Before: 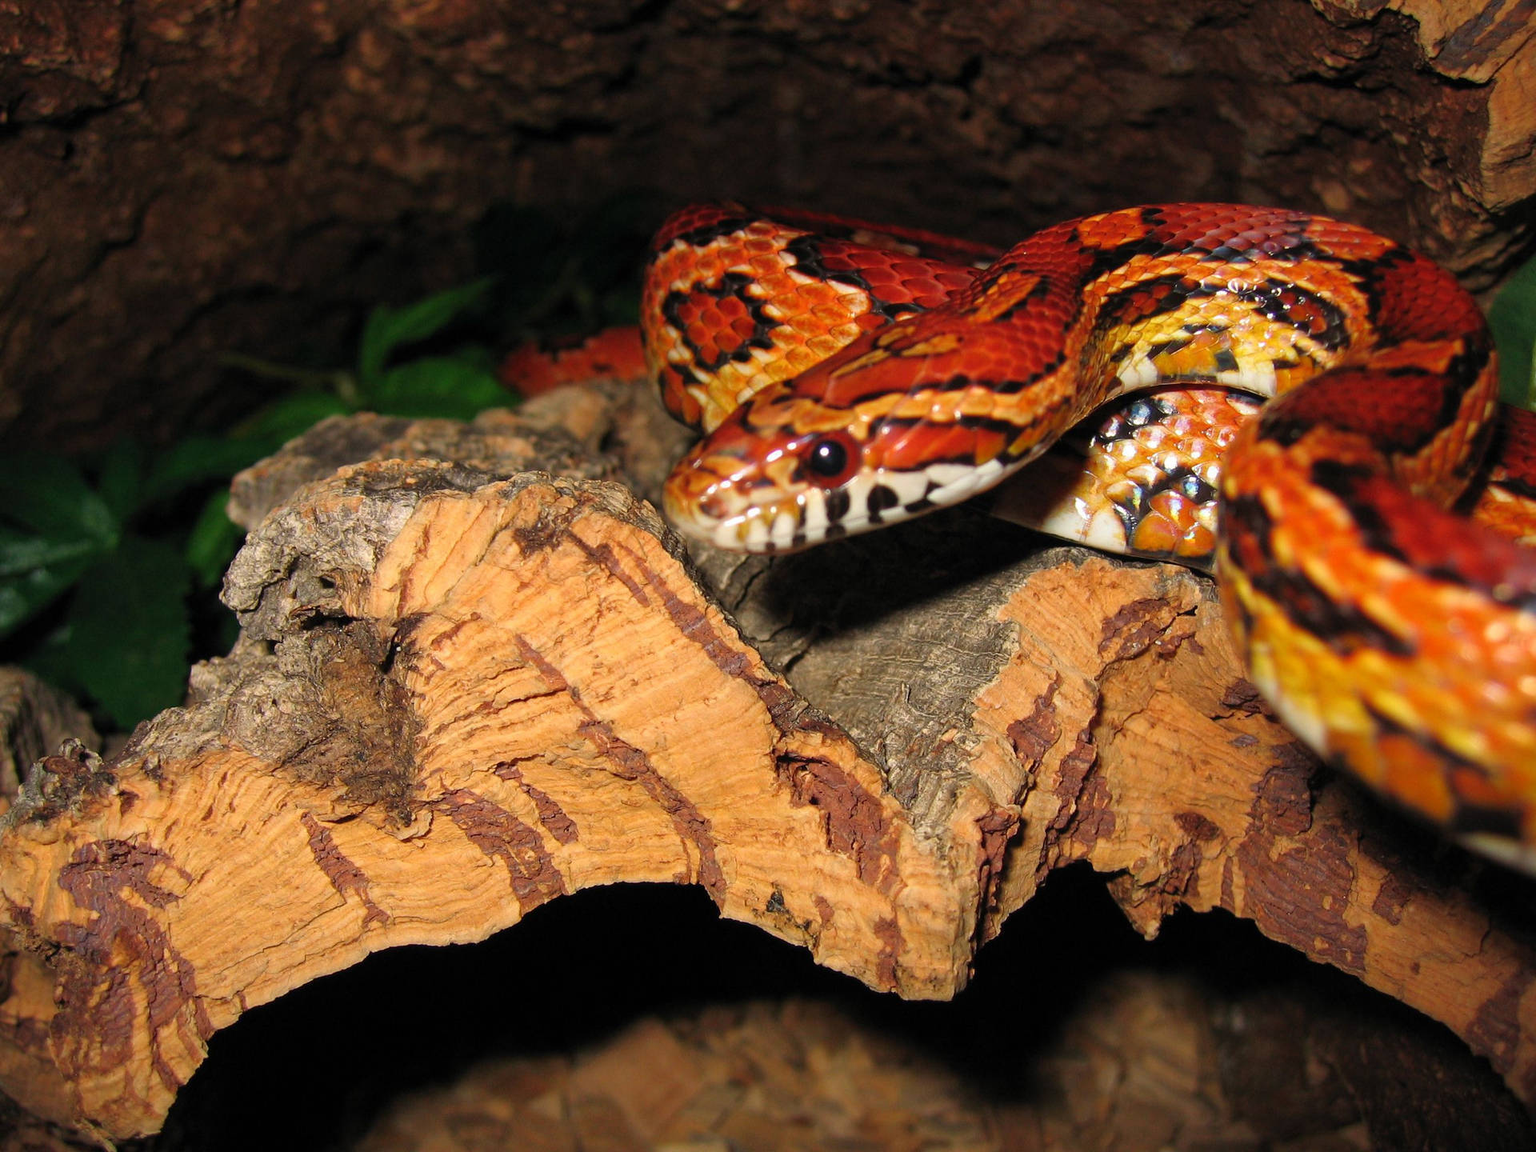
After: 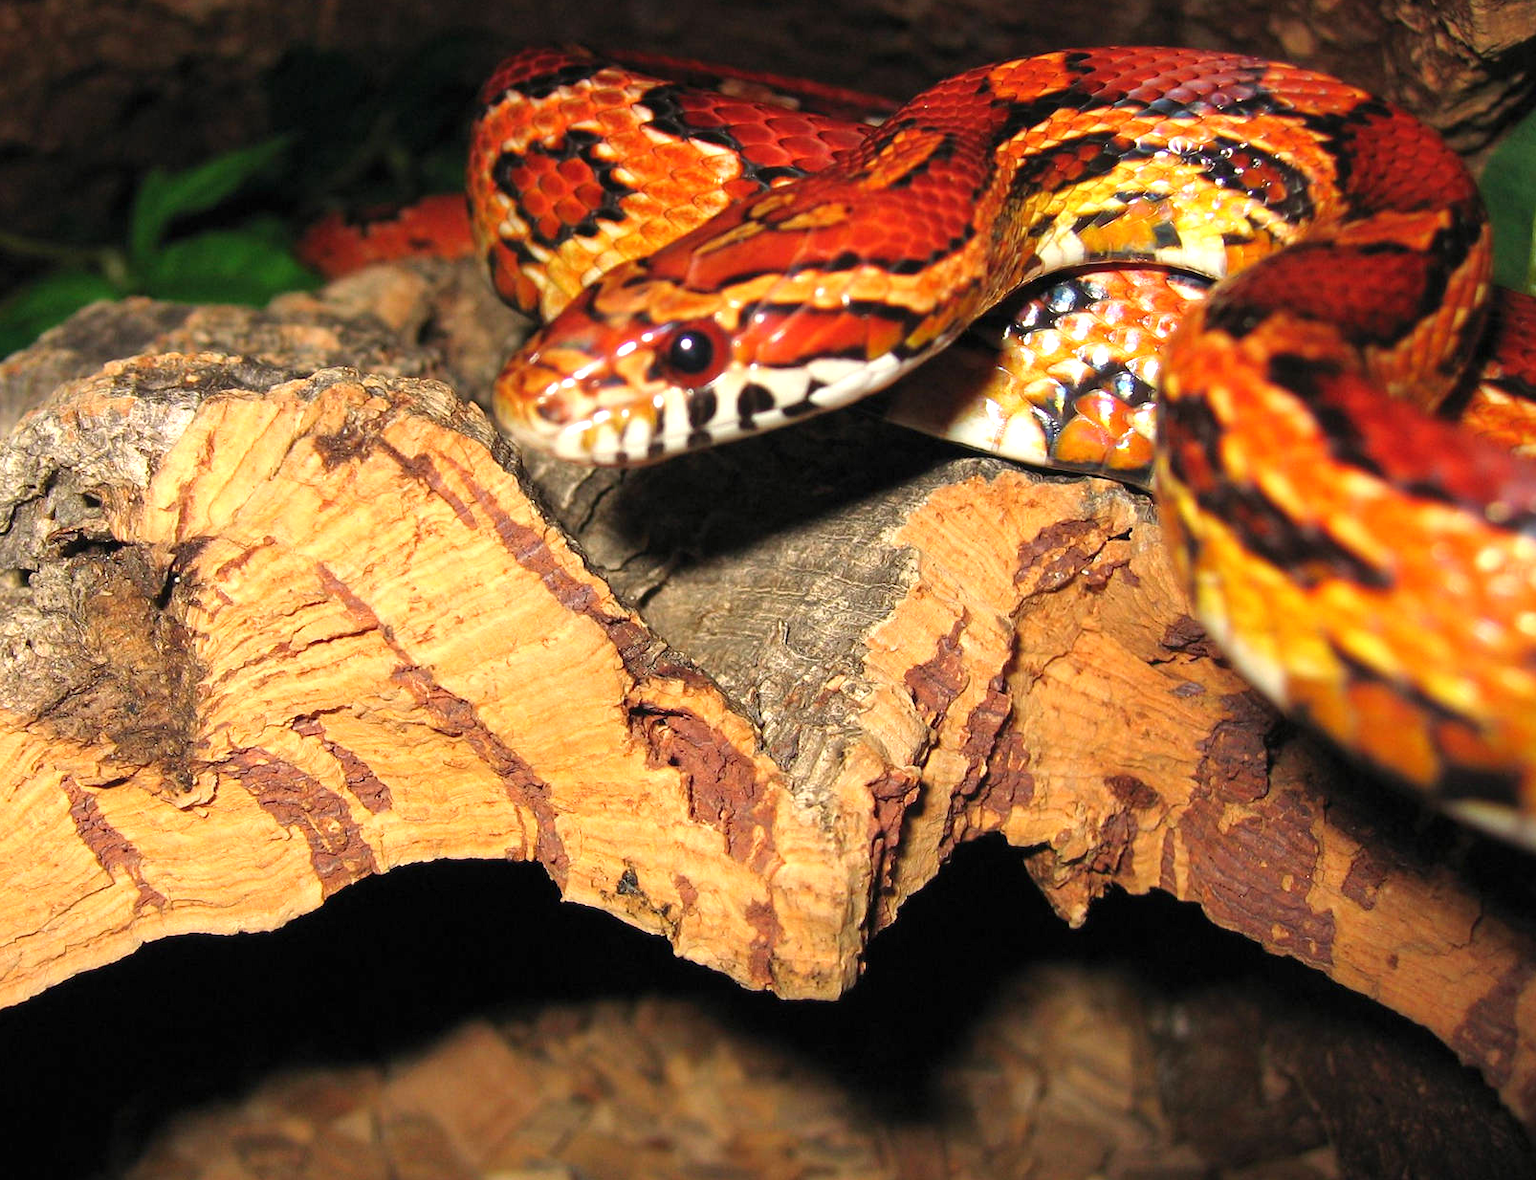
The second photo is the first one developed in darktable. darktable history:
exposure: black level correction 0, exposure 0.7 EV, compensate exposure bias true, compensate highlight preservation false
crop: left 16.315%, top 14.246%
